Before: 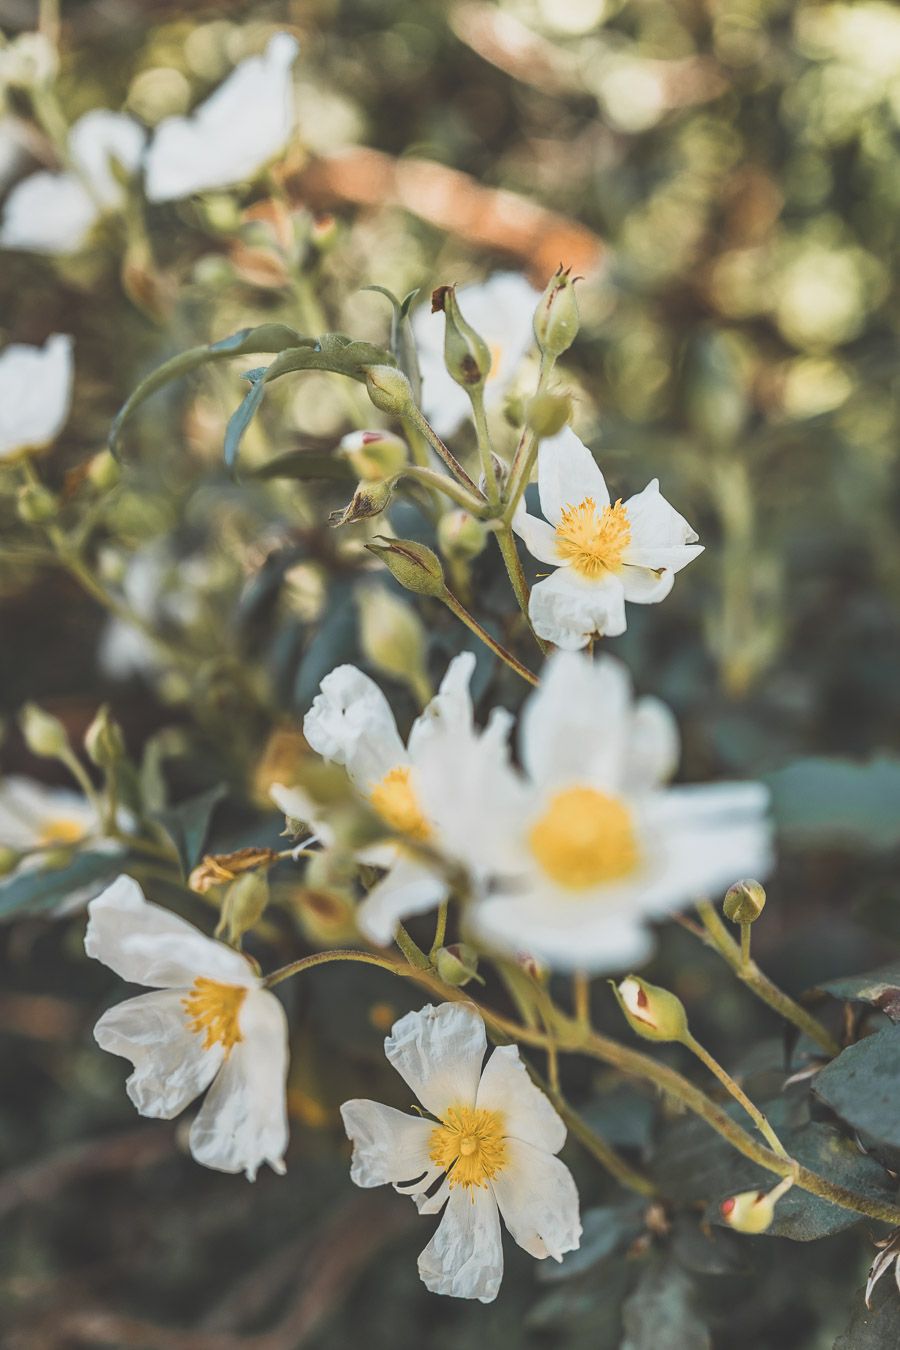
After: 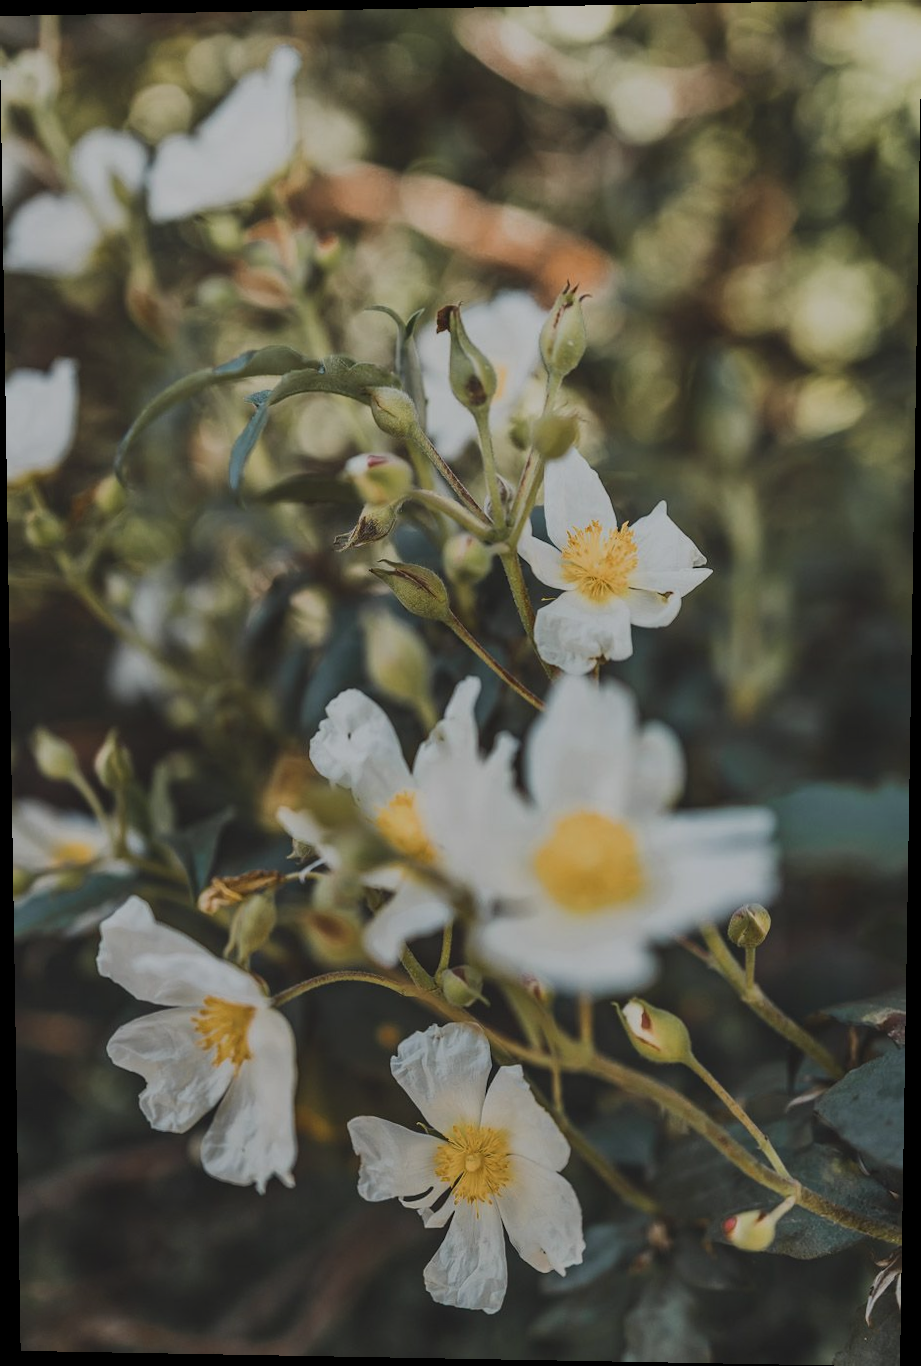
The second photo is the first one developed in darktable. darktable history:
rotate and perspective: lens shift (vertical) 0.048, lens shift (horizontal) -0.024, automatic cropping off
contrast brightness saturation: contrast 0.15, brightness 0.05
exposure: exposure -1 EV, compensate highlight preservation false
